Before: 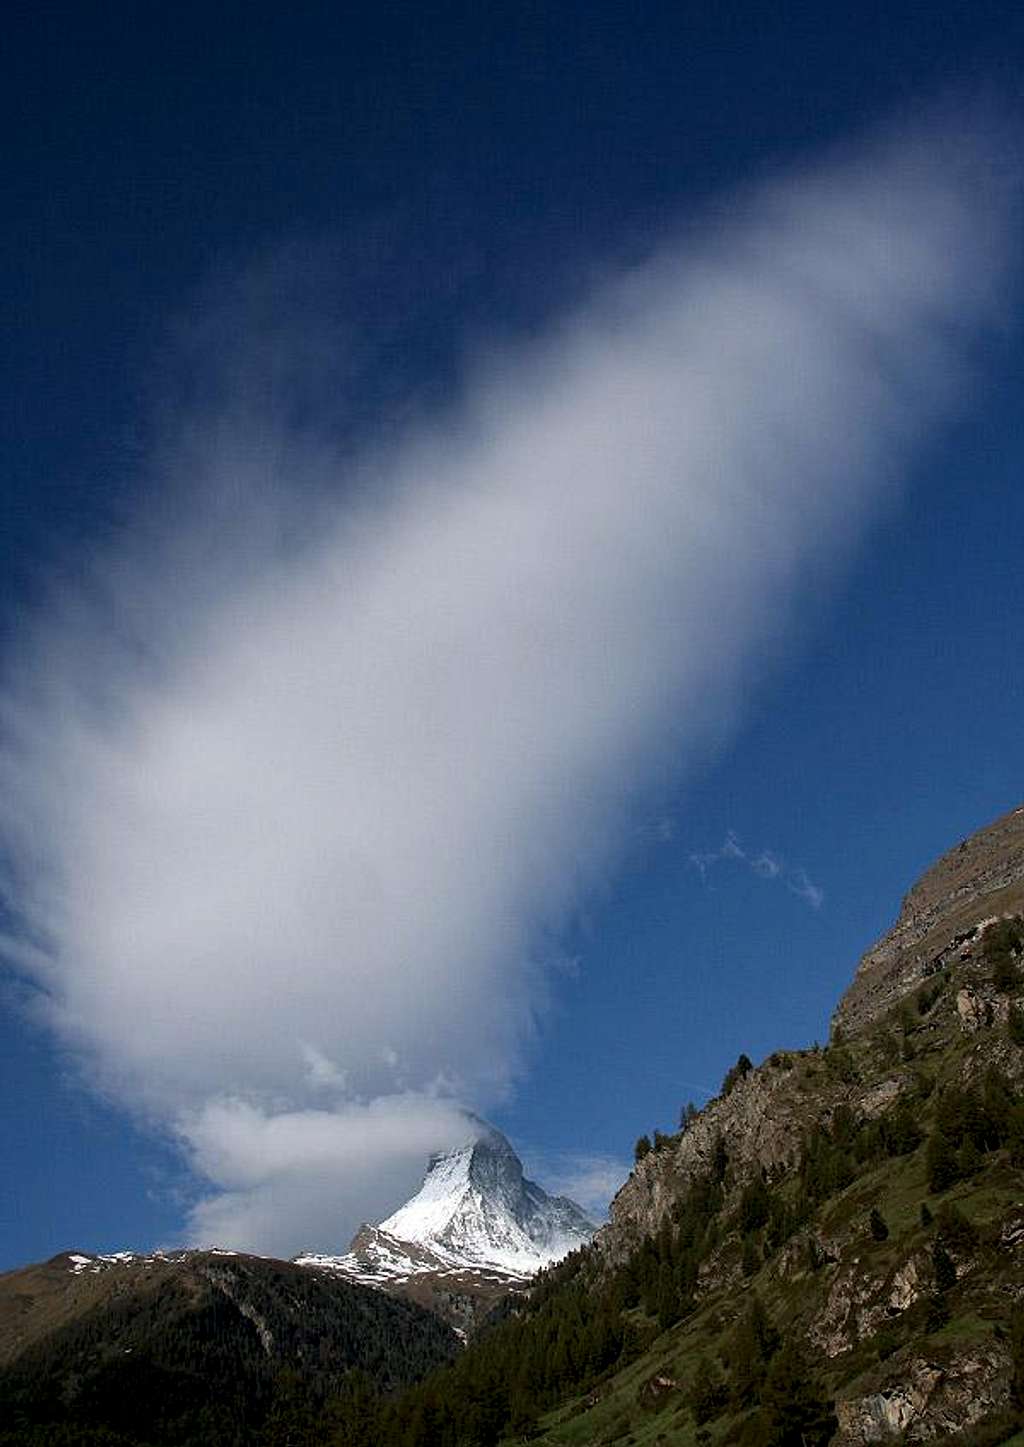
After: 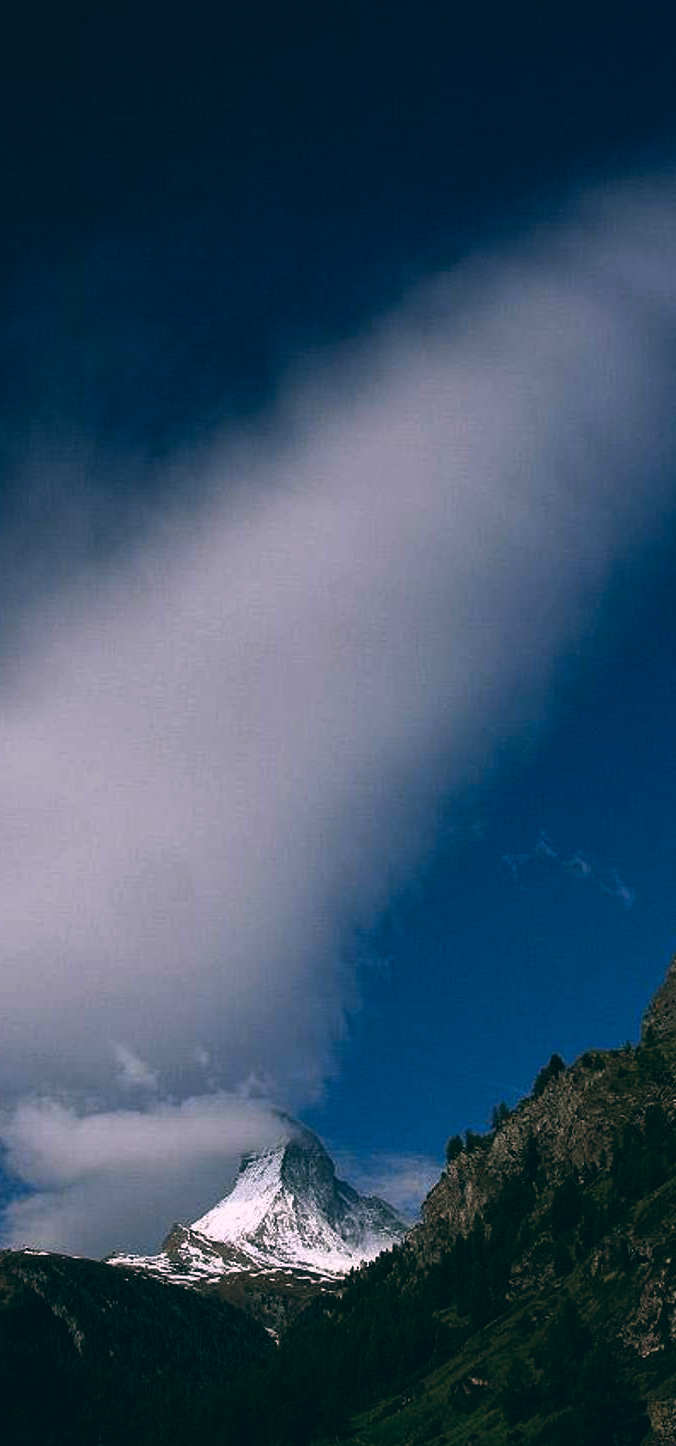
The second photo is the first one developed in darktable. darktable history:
color balance: lift [1.016, 0.983, 1, 1.017], gamma [0.78, 1.018, 1.043, 0.957], gain [0.786, 1.063, 0.937, 1.017], input saturation 118.26%, contrast 13.43%, contrast fulcrum 21.62%, output saturation 82.76%
crop and rotate: left 18.442%, right 15.508%
